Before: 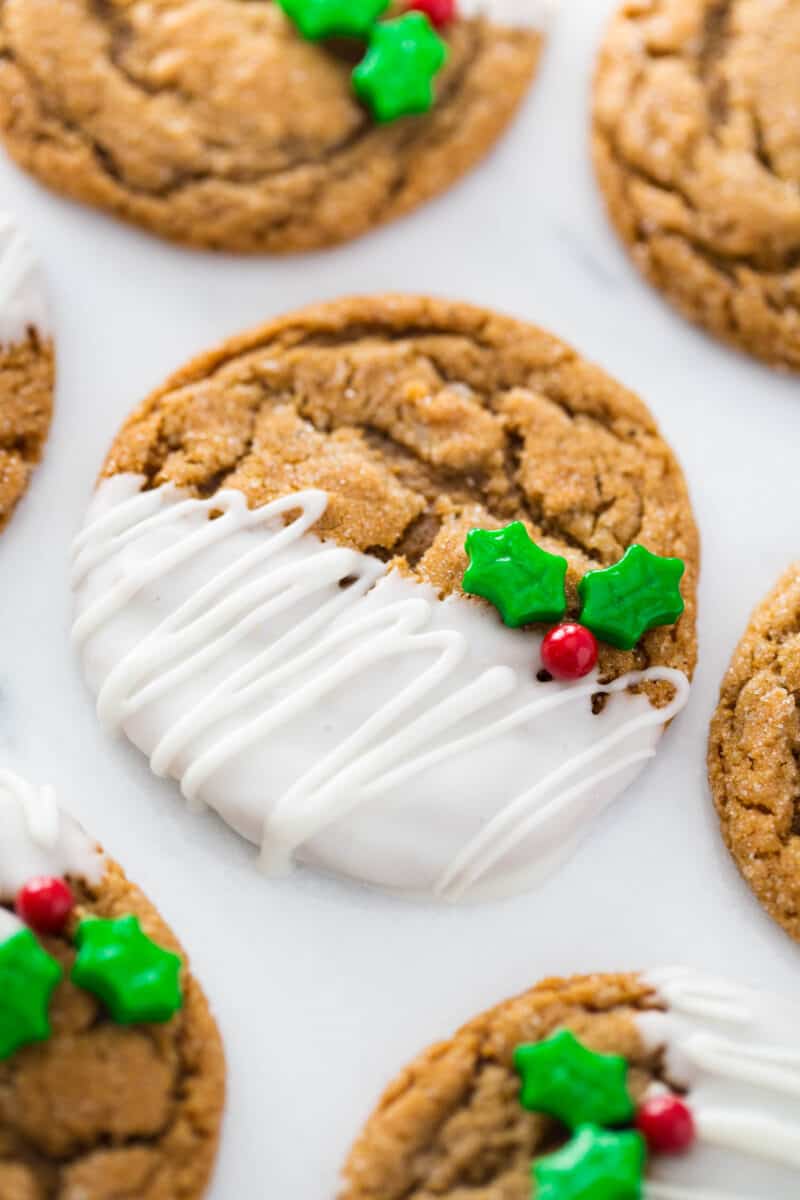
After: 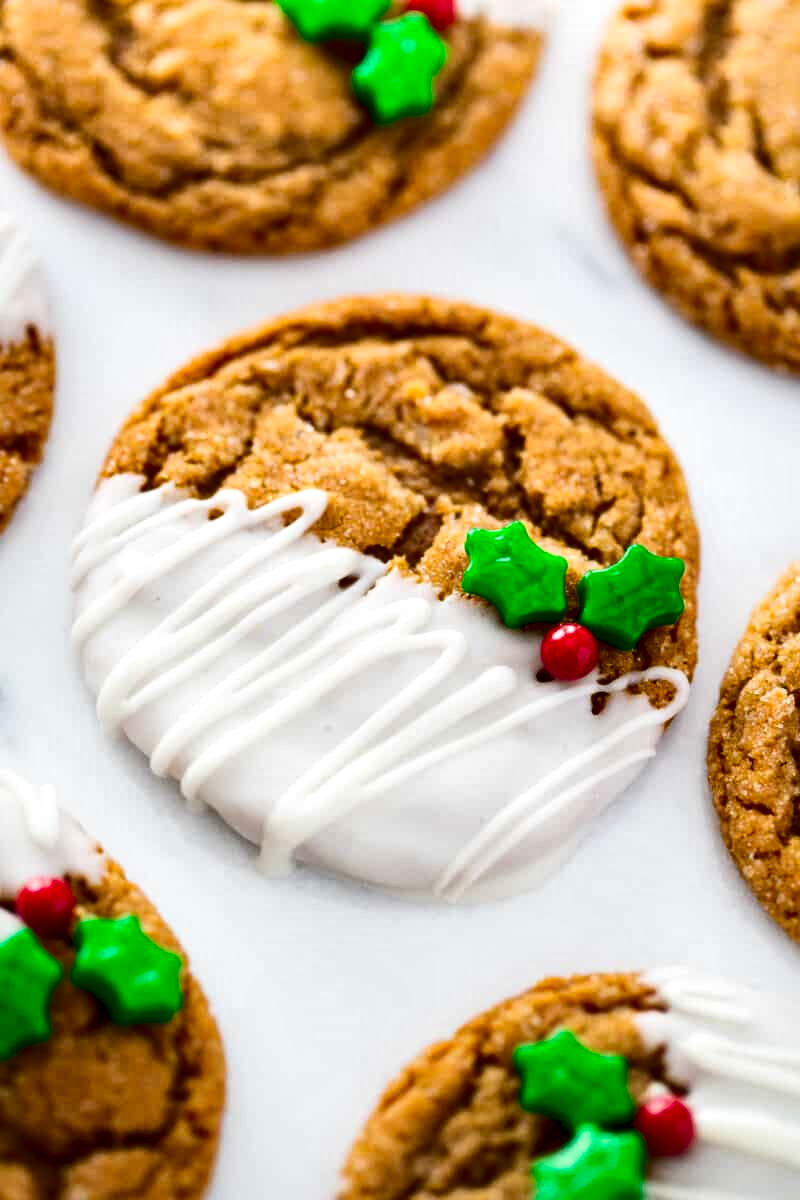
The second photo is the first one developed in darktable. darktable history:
local contrast: mode bilateral grid, contrast 20, coarseness 50, detail 149%, midtone range 0.2
contrast brightness saturation: contrast 0.206, brightness -0.106, saturation 0.215
haze removal: adaptive false
